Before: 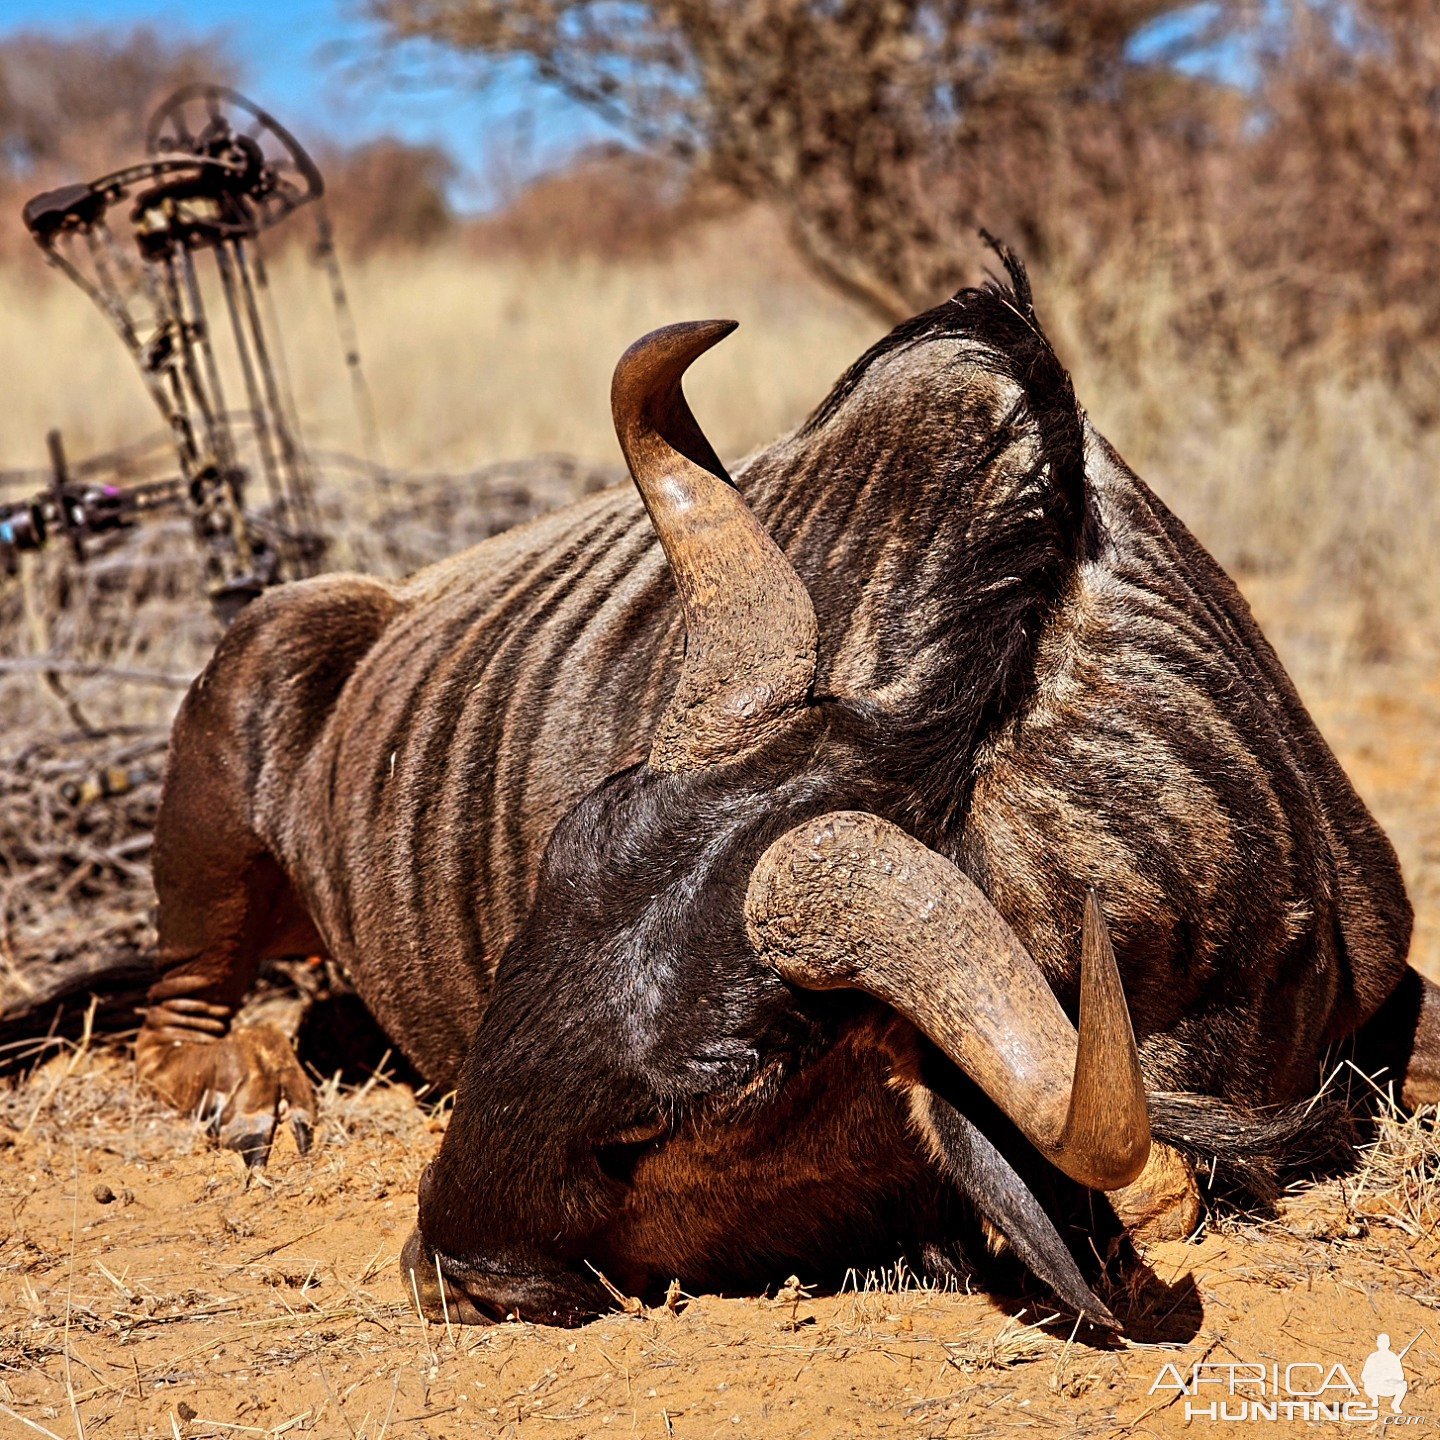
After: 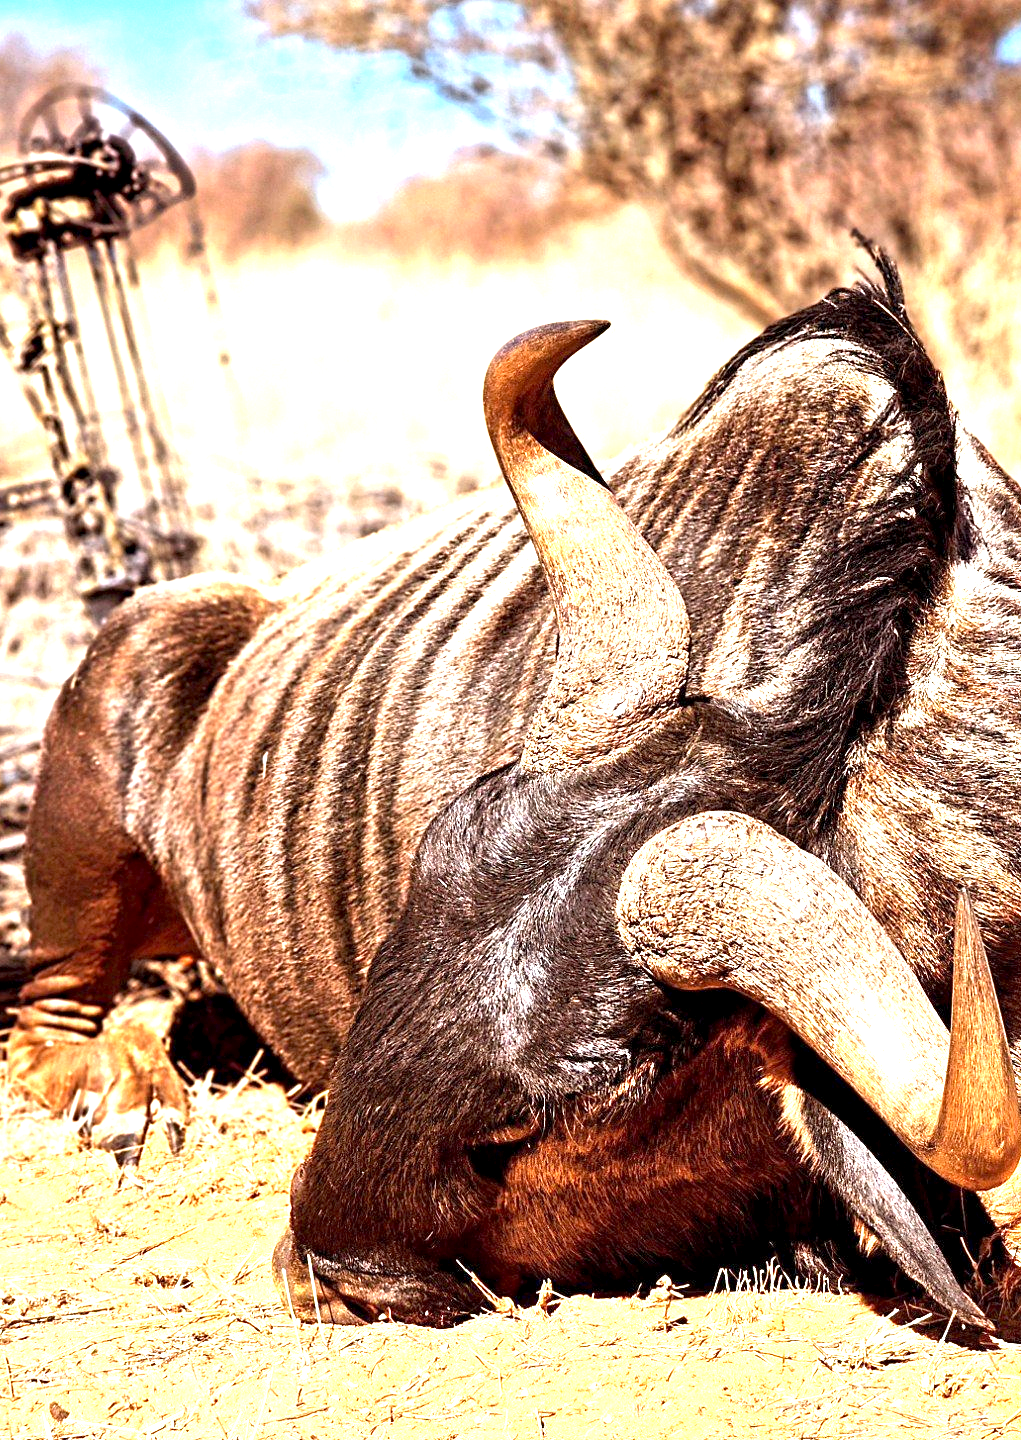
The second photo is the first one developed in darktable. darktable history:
crop and rotate: left 8.938%, right 20.146%
exposure: black level correction 0.001, exposure 1.86 EV, compensate highlight preservation false
